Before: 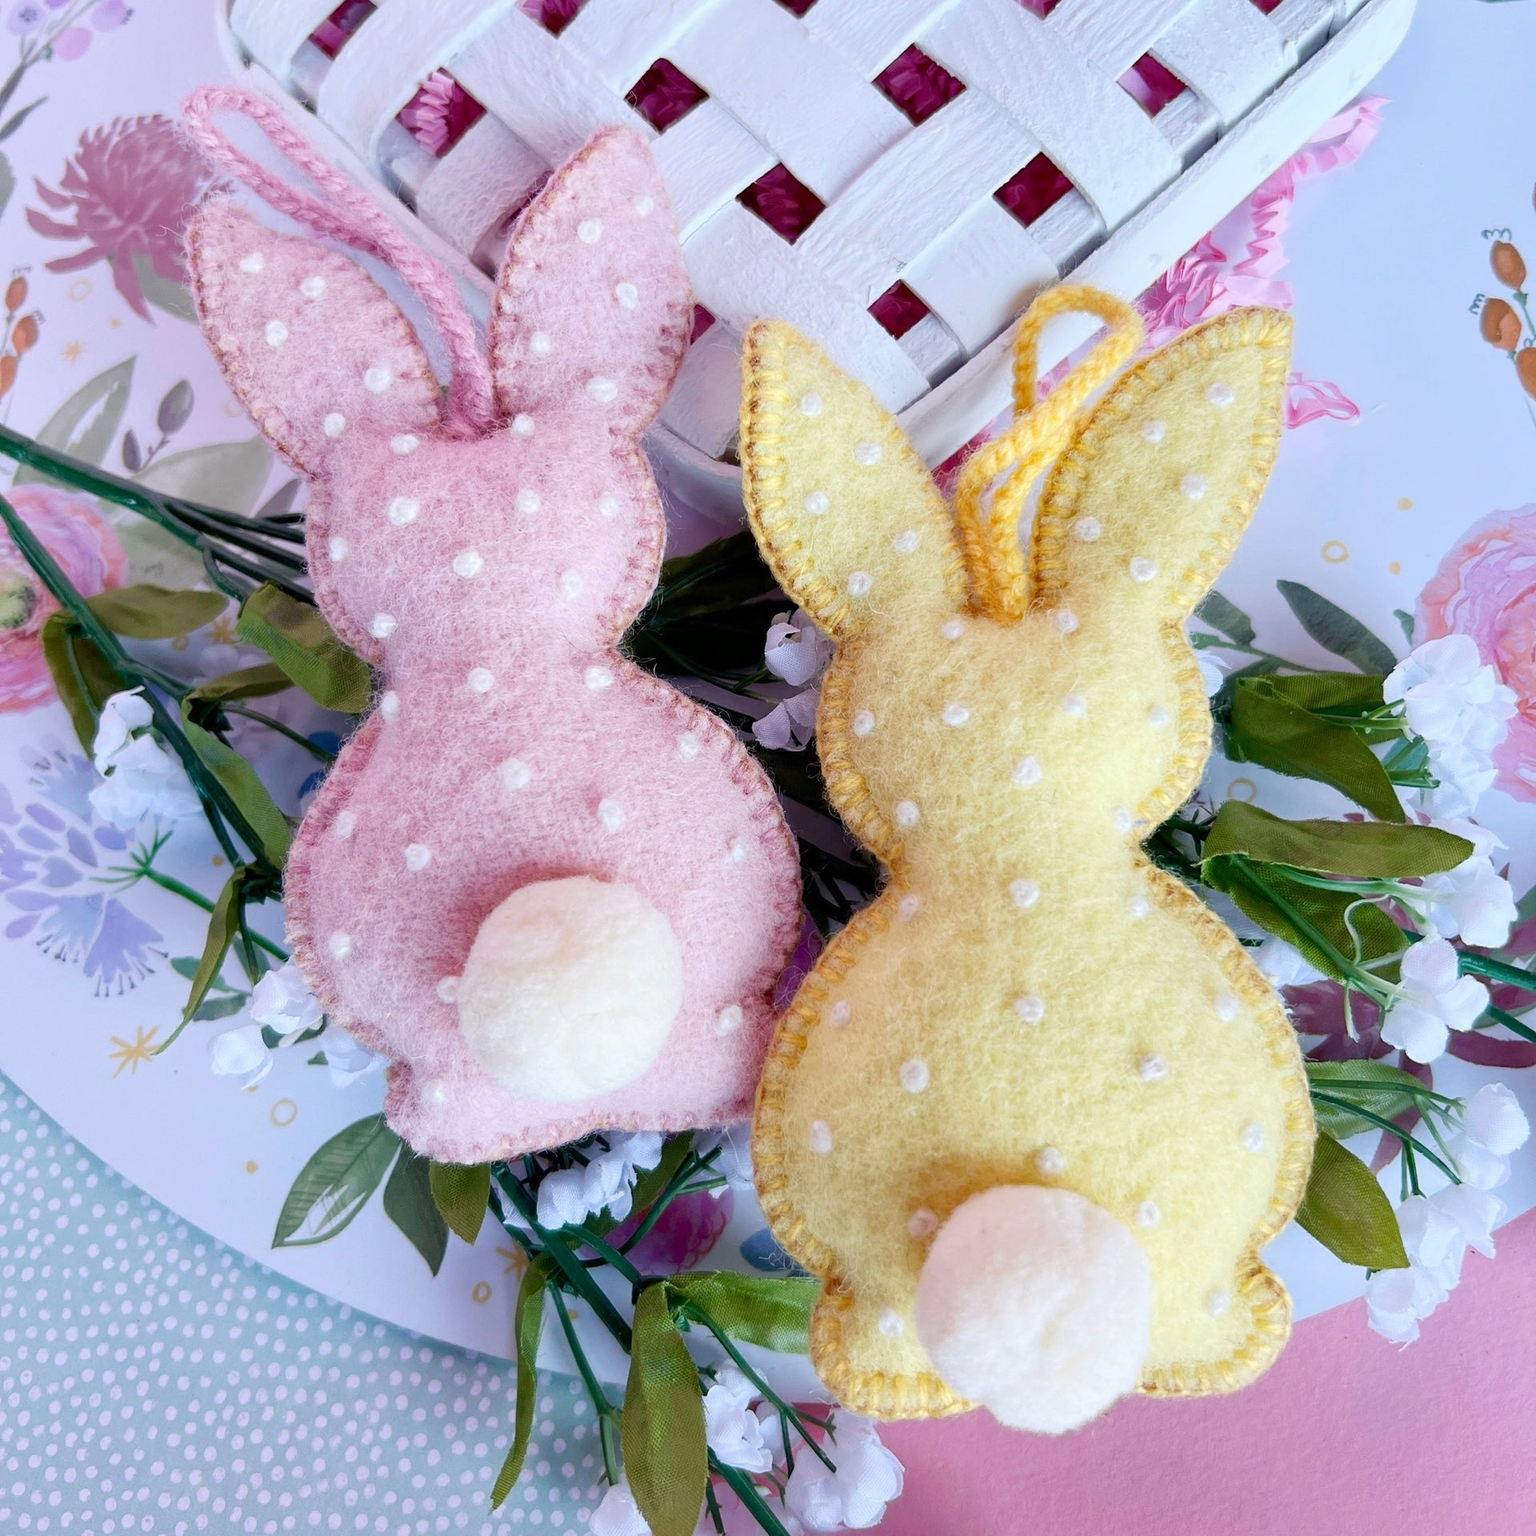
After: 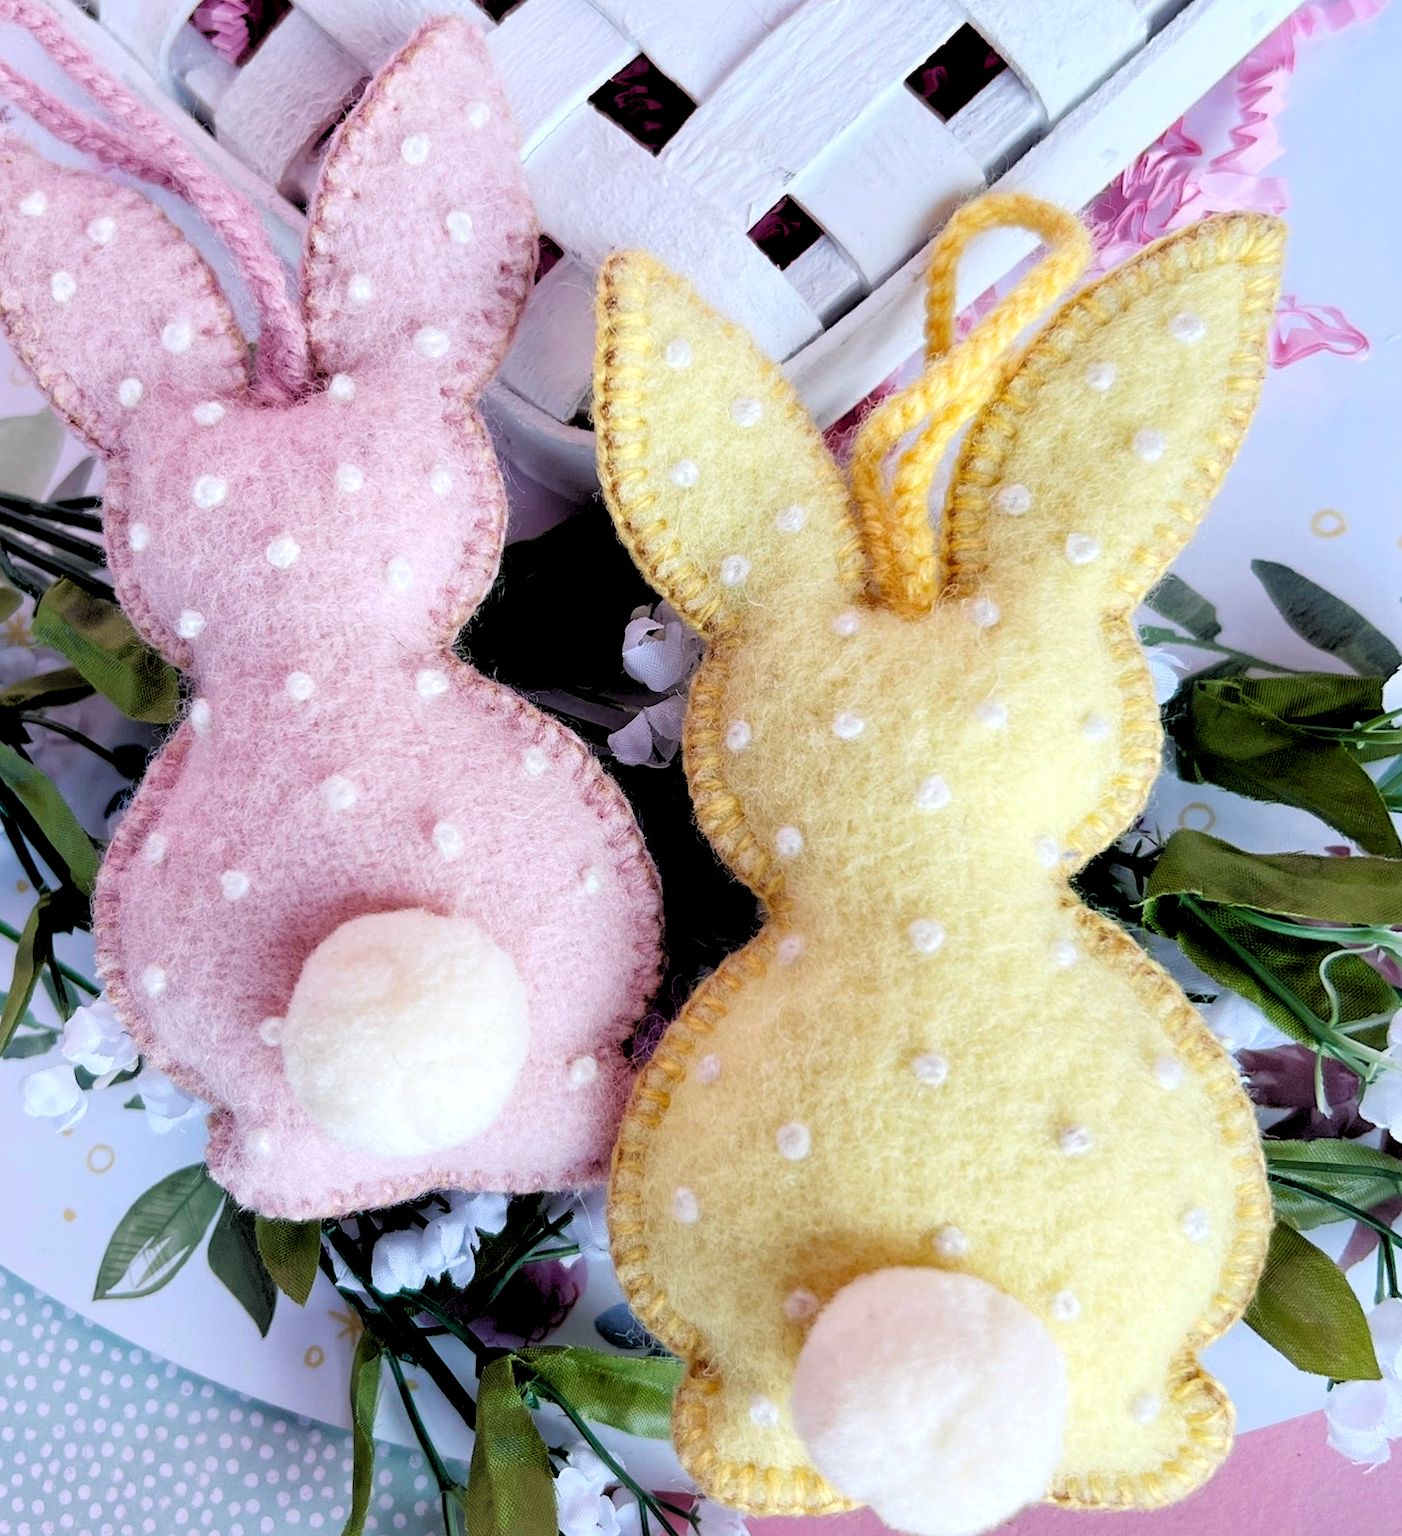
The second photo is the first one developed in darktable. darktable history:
rotate and perspective: rotation 0.062°, lens shift (vertical) 0.115, lens shift (horizontal) -0.133, crop left 0.047, crop right 0.94, crop top 0.061, crop bottom 0.94
crop: left 9.807%, top 6.259%, right 7.334%, bottom 2.177%
rgb levels: levels [[0.034, 0.472, 0.904], [0, 0.5, 1], [0, 0.5, 1]]
